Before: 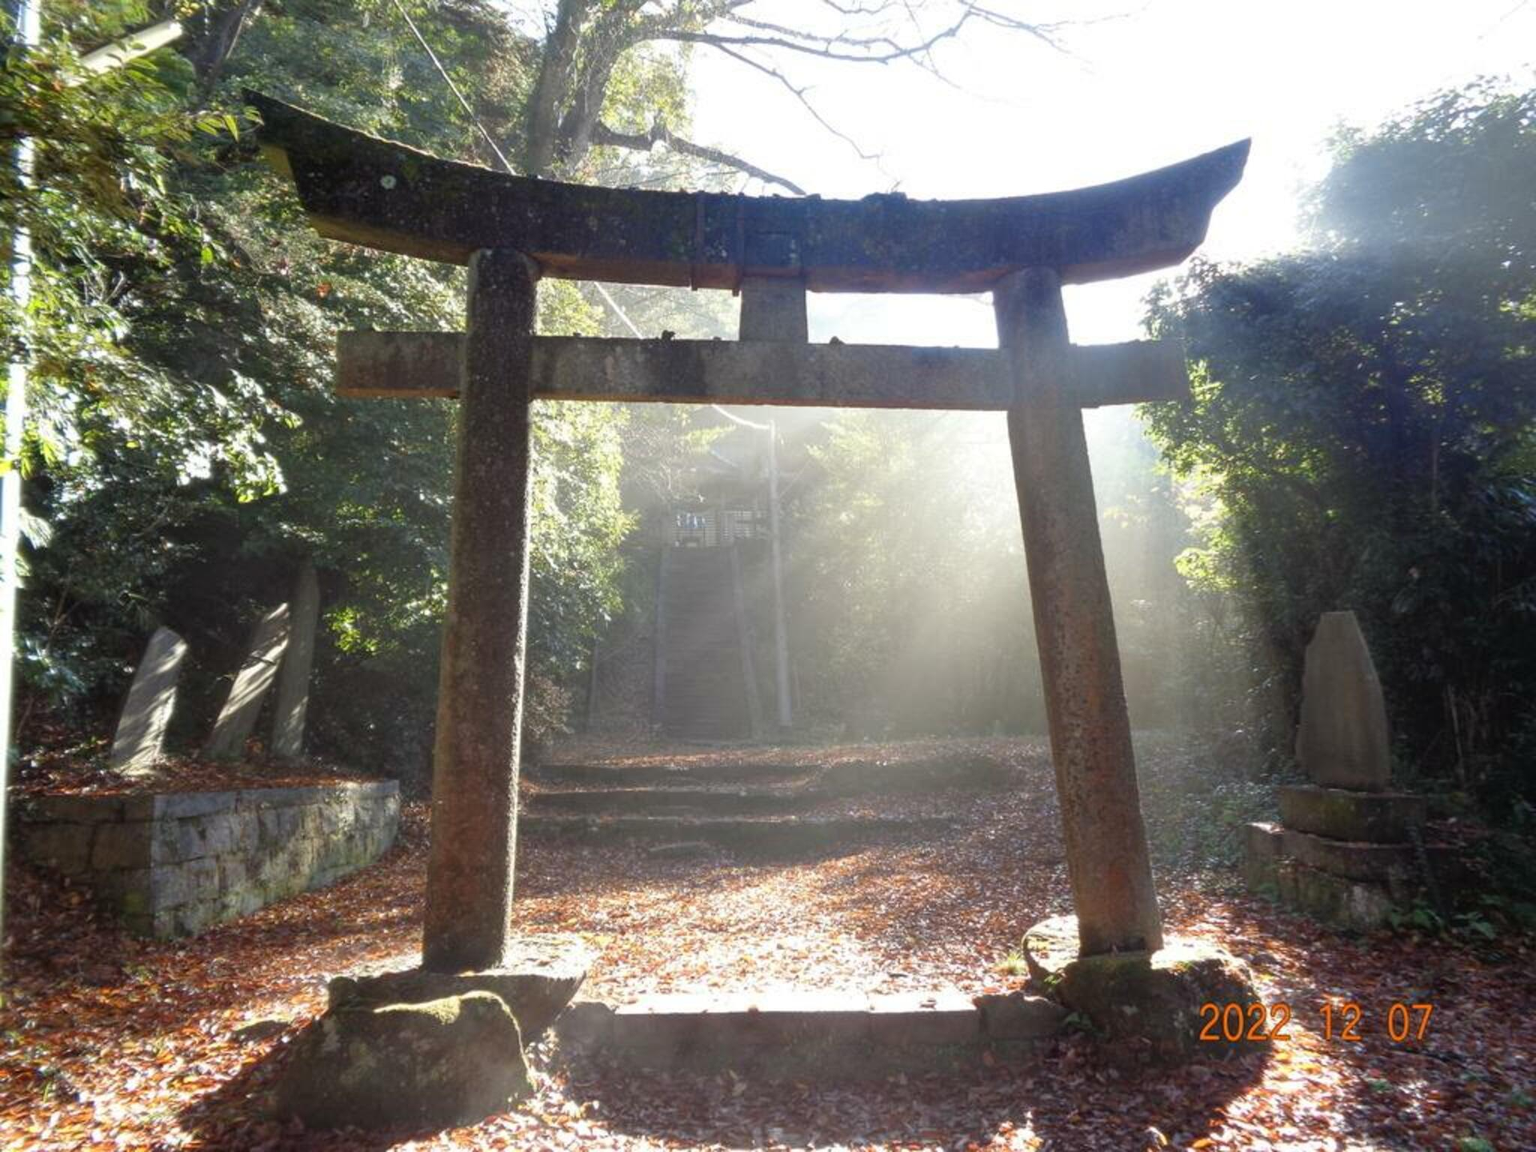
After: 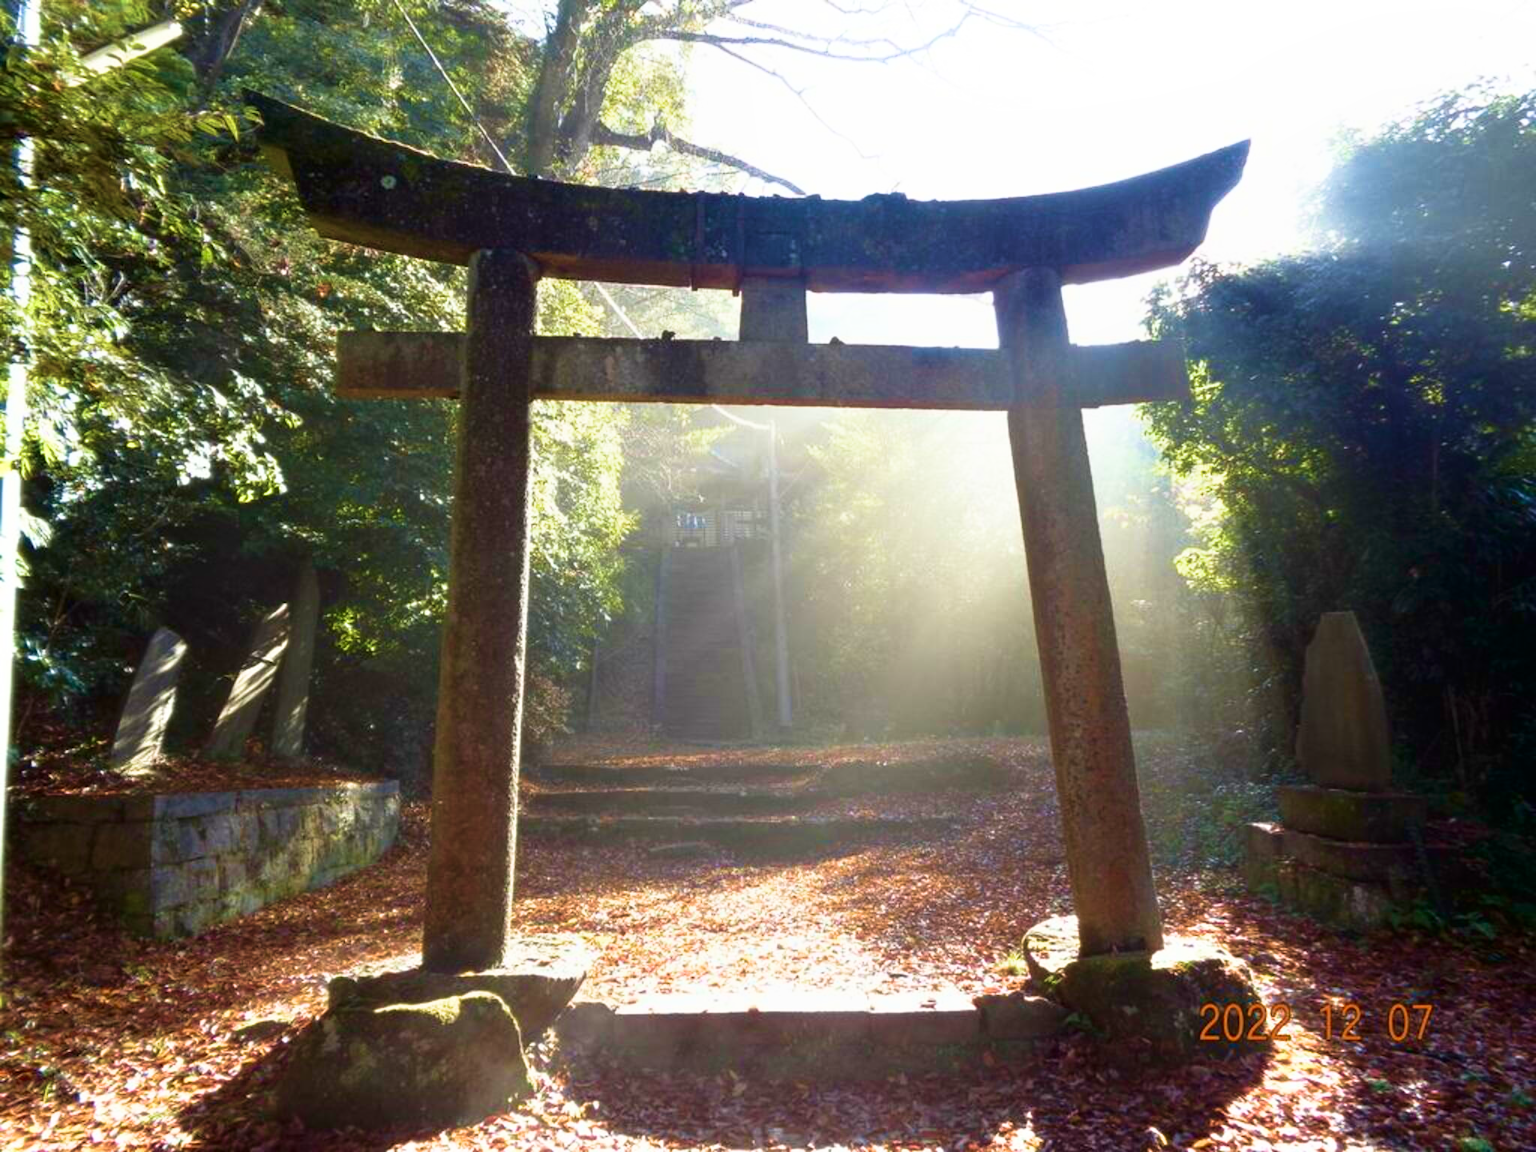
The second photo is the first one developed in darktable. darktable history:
velvia: strength 75%
shadows and highlights: shadows -62.32, white point adjustment -5.22, highlights 61.59
